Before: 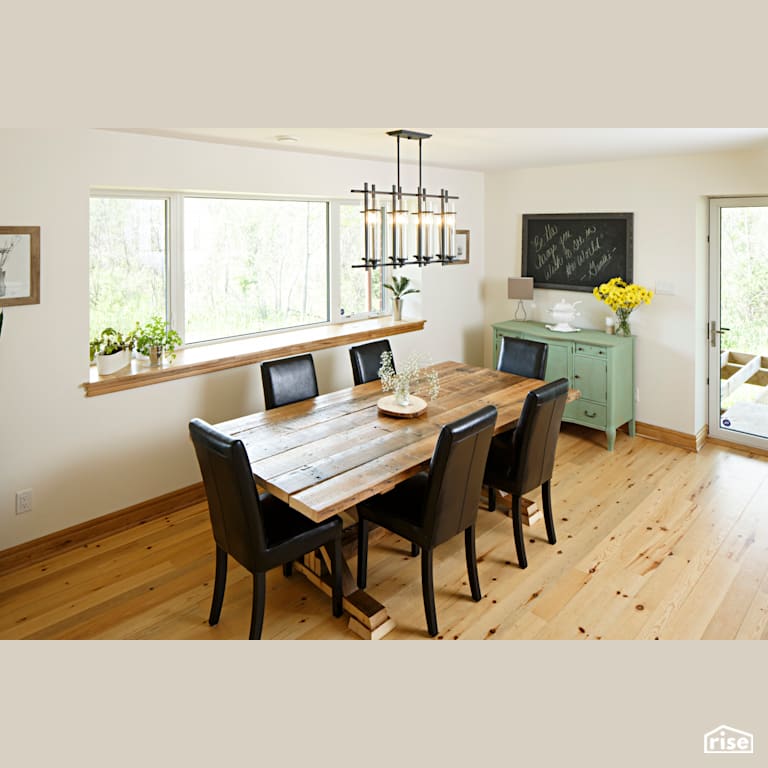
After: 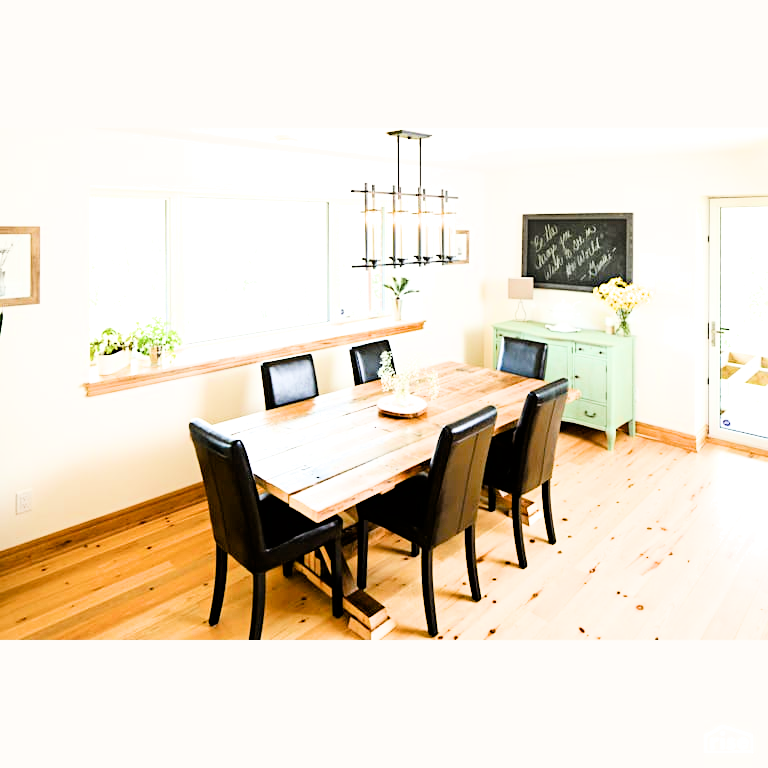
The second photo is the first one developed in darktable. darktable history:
color balance rgb: perceptual saturation grading › global saturation 25%, perceptual saturation grading › highlights -50%, perceptual saturation grading › shadows 30%, perceptual brilliance grading › global brilliance 12%, global vibrance 20%
exposure: black level correction 0, exposure 1.379 EV, compensate exposure bias true, compensate highlight preservation false
filmic rgb: black relative exposure -5 EV, hardness 2.88, contrast 1.5
color balance: mode lift, gamma, gain (sRGB)
